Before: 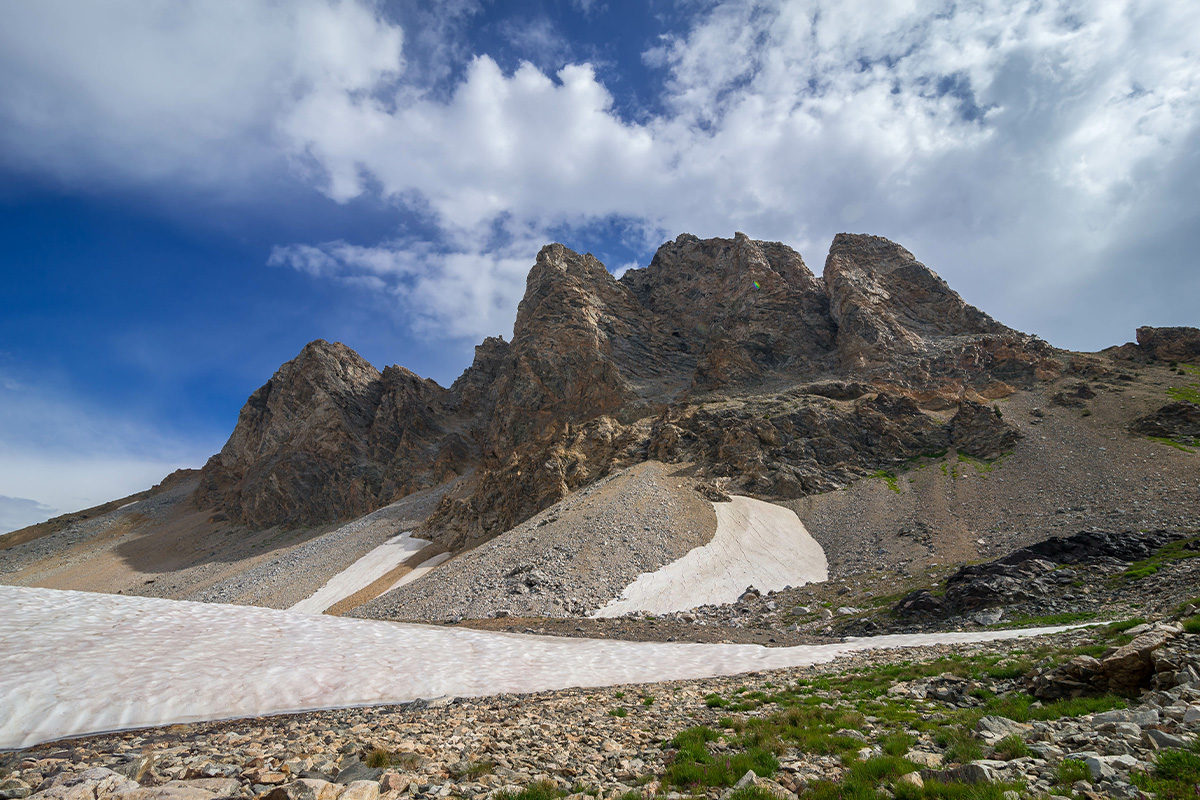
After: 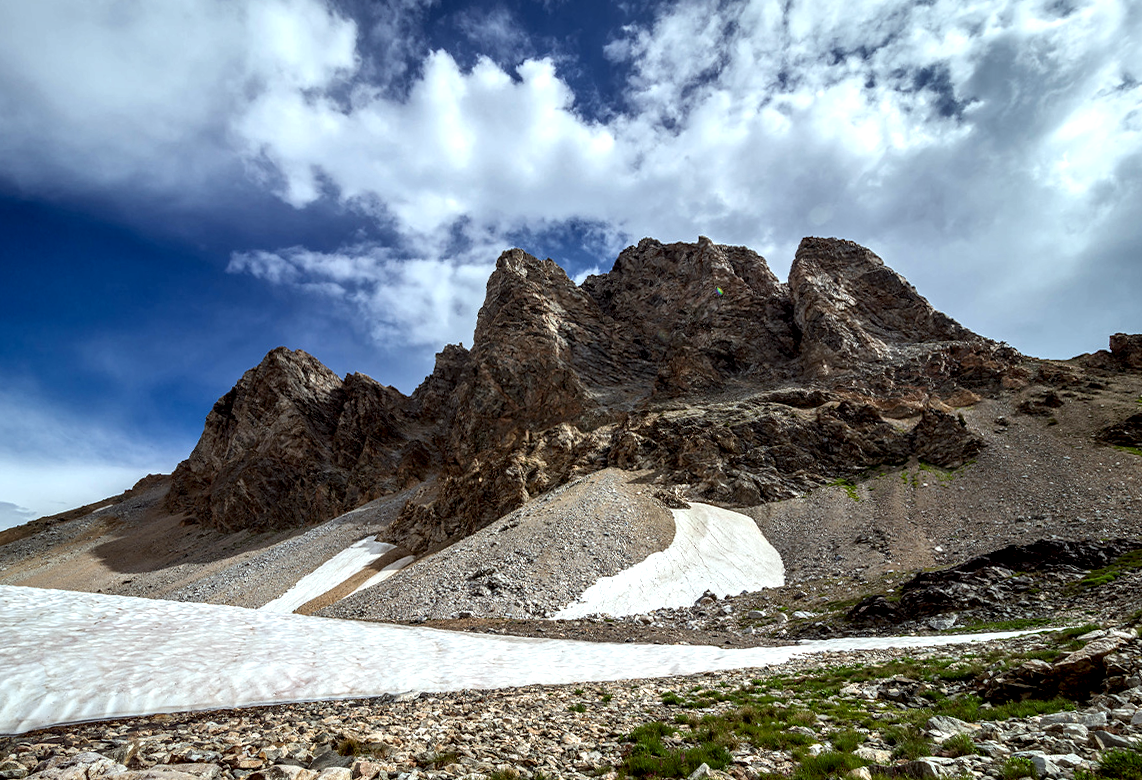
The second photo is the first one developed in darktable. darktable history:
rotate and perspective: rotation 0.074°, lens shift (vertical) 0.096, lens shift (horizontal) -0.041, crop left 0.043, crop right 0.952, crop top 0.024, crop bottom 0.979
color correction: highlights a* -4.98, highlights b* -3.76, shadows a* 3.83, shadows b* 4.08
local contrast: highlights 80%, shadows 57%, detail 175%, midtone range 0.602
